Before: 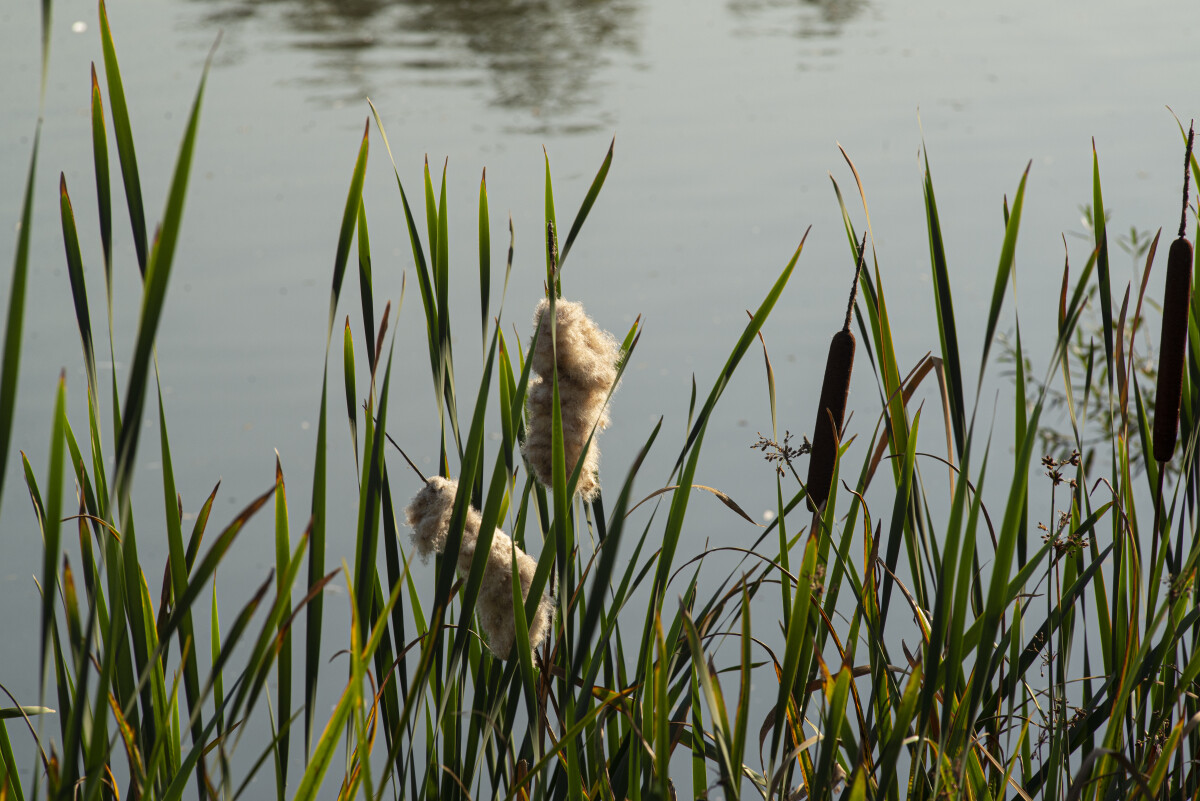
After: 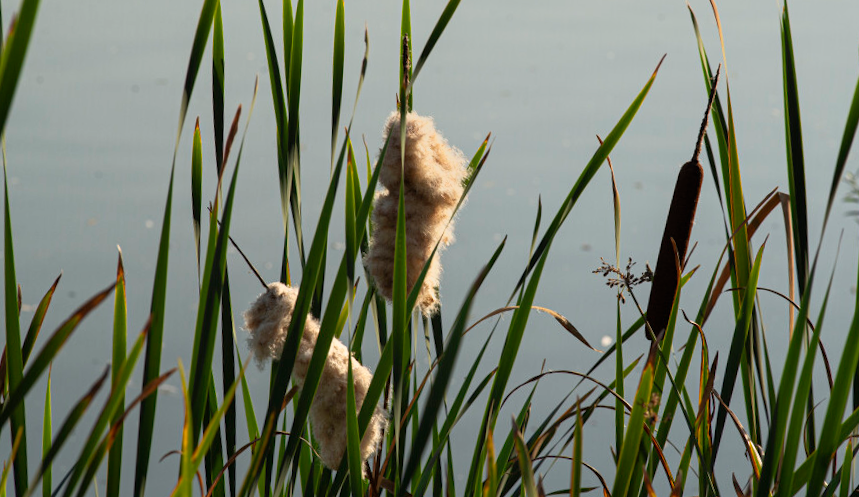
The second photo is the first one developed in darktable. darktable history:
tone equalizer: -7 EV -0.63 EV, -6 EV 1 EV, -5 EV -0.45 EV, -4 EV 0.43 EV, -3 EV 0.41 EV, -2 EV 0.15 EV, -1 EV -0.15 EV, +0 EV -0.39 EV, smoothing diameter 25%, edges refinement/feathering 10, preserve details guided filter
color zones: curves: ch0 [(0, 0.5) (0.143, 0.5) (0.286, 0.5) (0.429, 0.5) (0.571, 0.5) (0.714, 0.476) (0.857, 0.5) (1, 0.5)]; ch2 [(0, 0.5) (0.143, 0.5) (0.286, 0.5) (0.429, 0.5) (0.571, 0.5) (0.714, 0.487) (0.857, 0.5) (1, 0.5)]
crop and rotate: angle -3.37°, left 9.79%, top 20.73%, right 12.42%, bottom 11.82%
